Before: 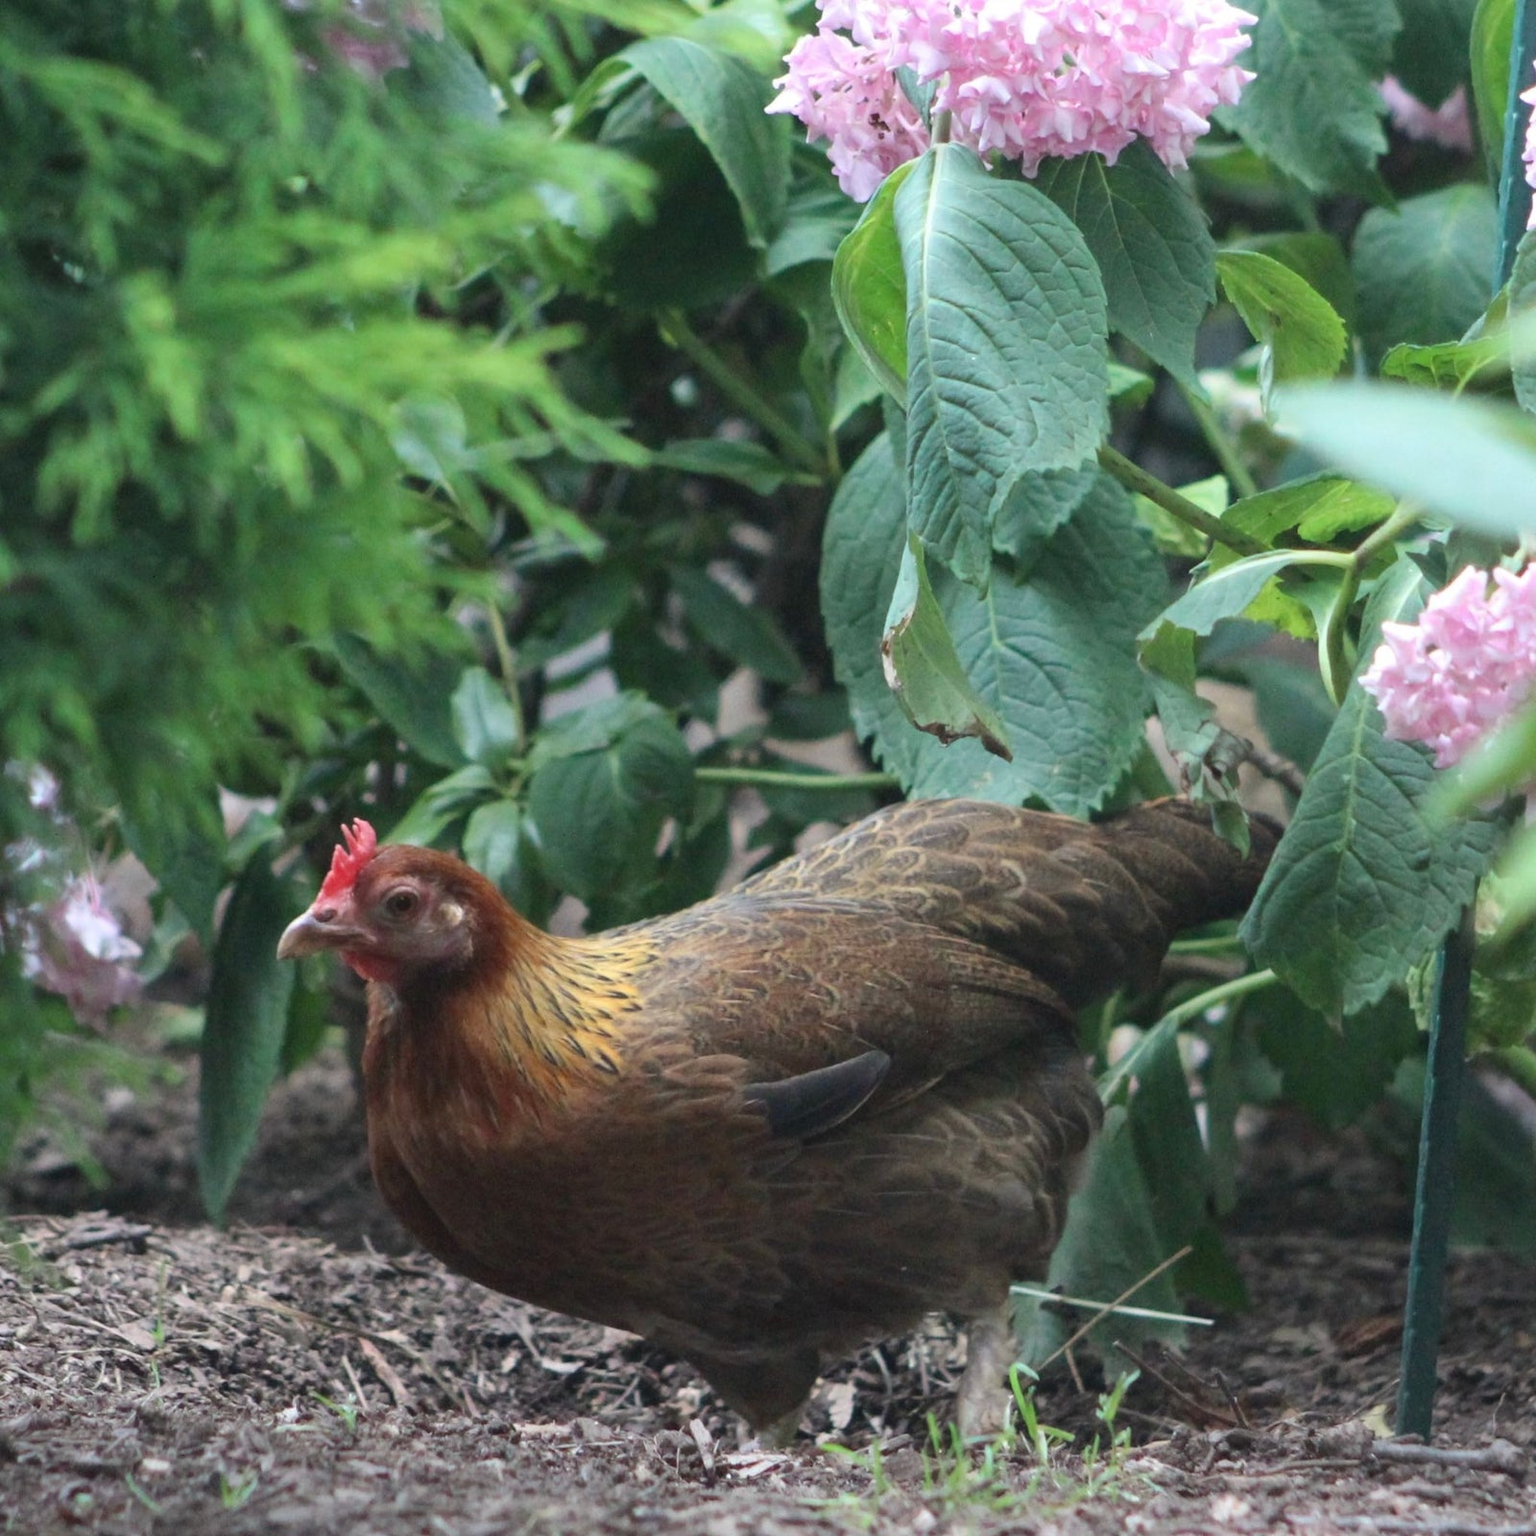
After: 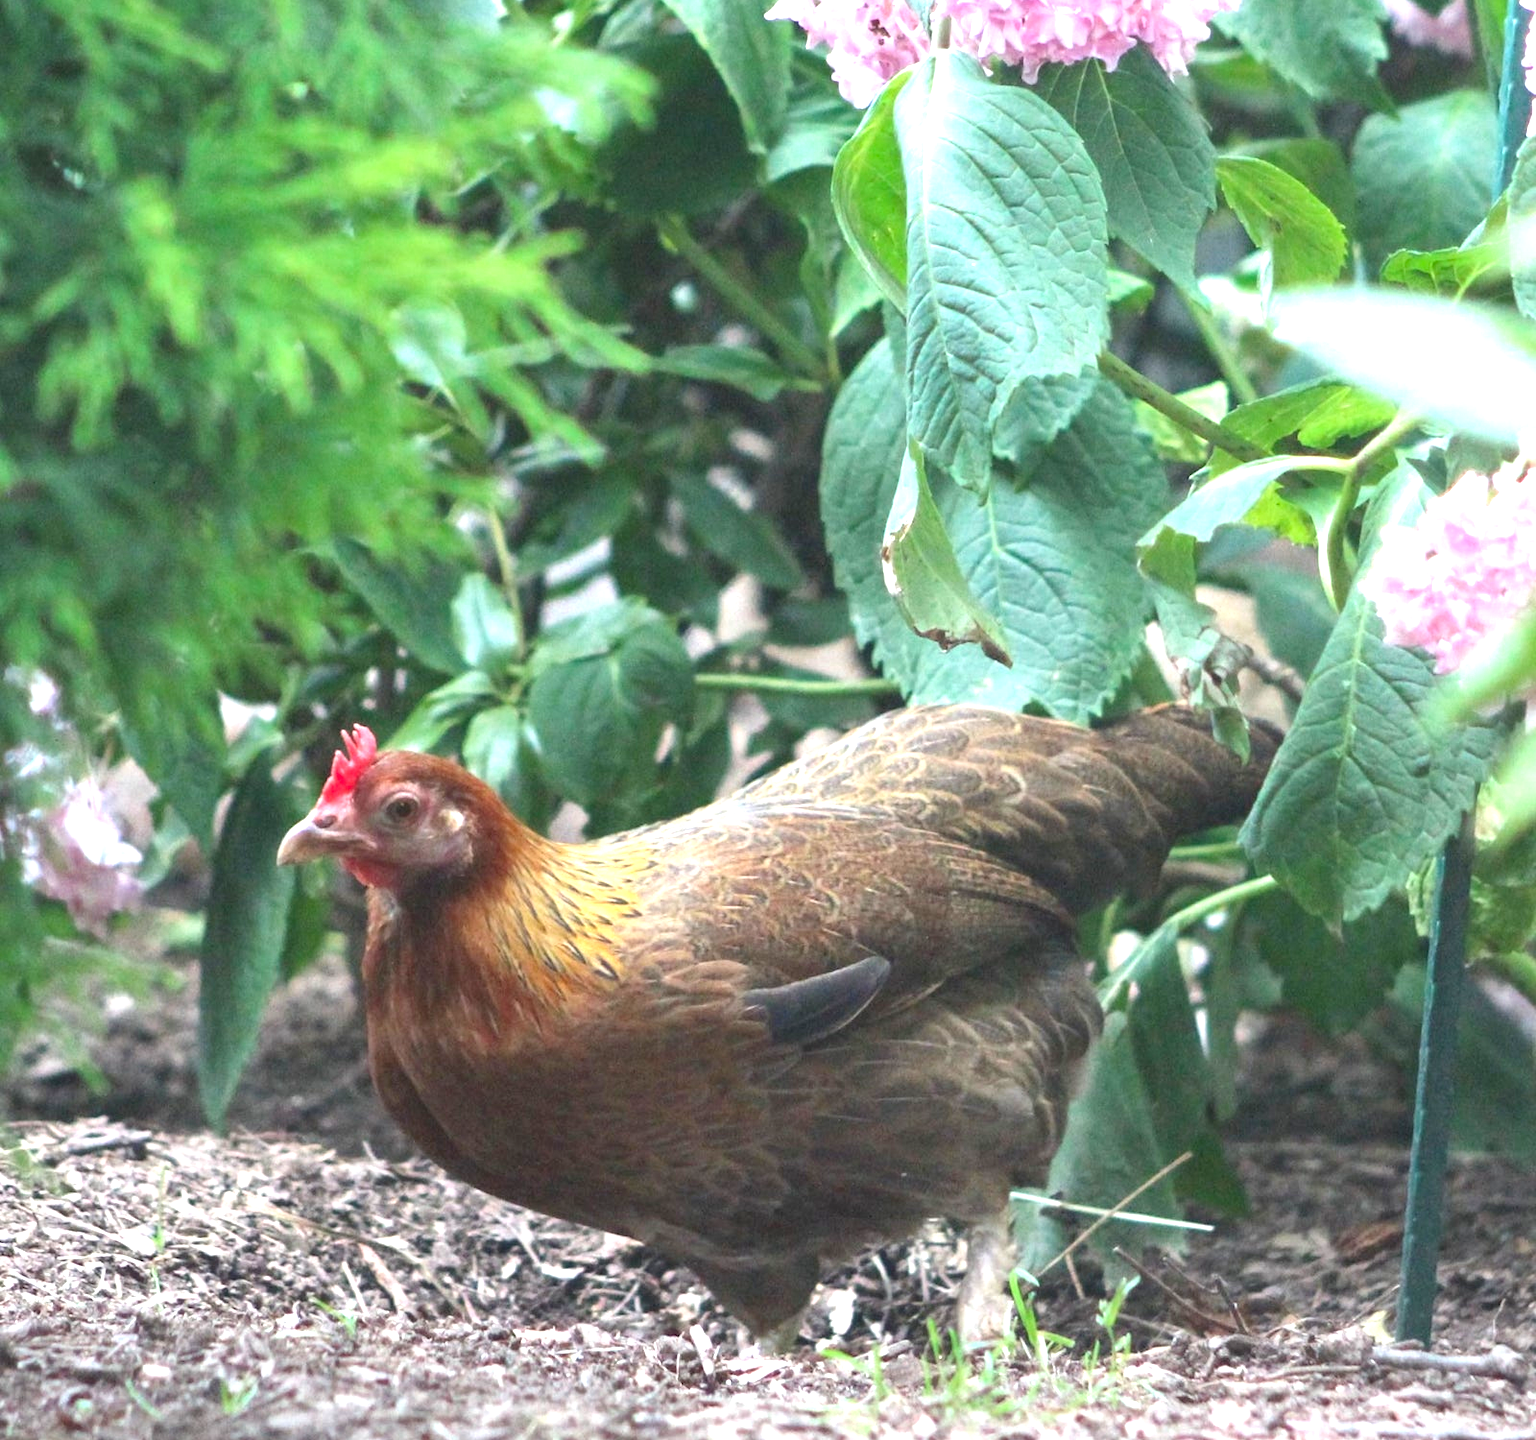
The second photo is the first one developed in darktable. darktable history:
exposure: black level correction 0, exposure 1.5 EV, compensate exposure bias true, compensate highlight preservation false
color zones: curves: ch0 [(0, 0.425) (0.143, 0.422) (0.286, 0.42) (0.429, 0.419) (0.571, 0.419) (0.714, 0.42) (0.857, 0.422) (1, 0.425)]
crop and rotate: top 6.25%
